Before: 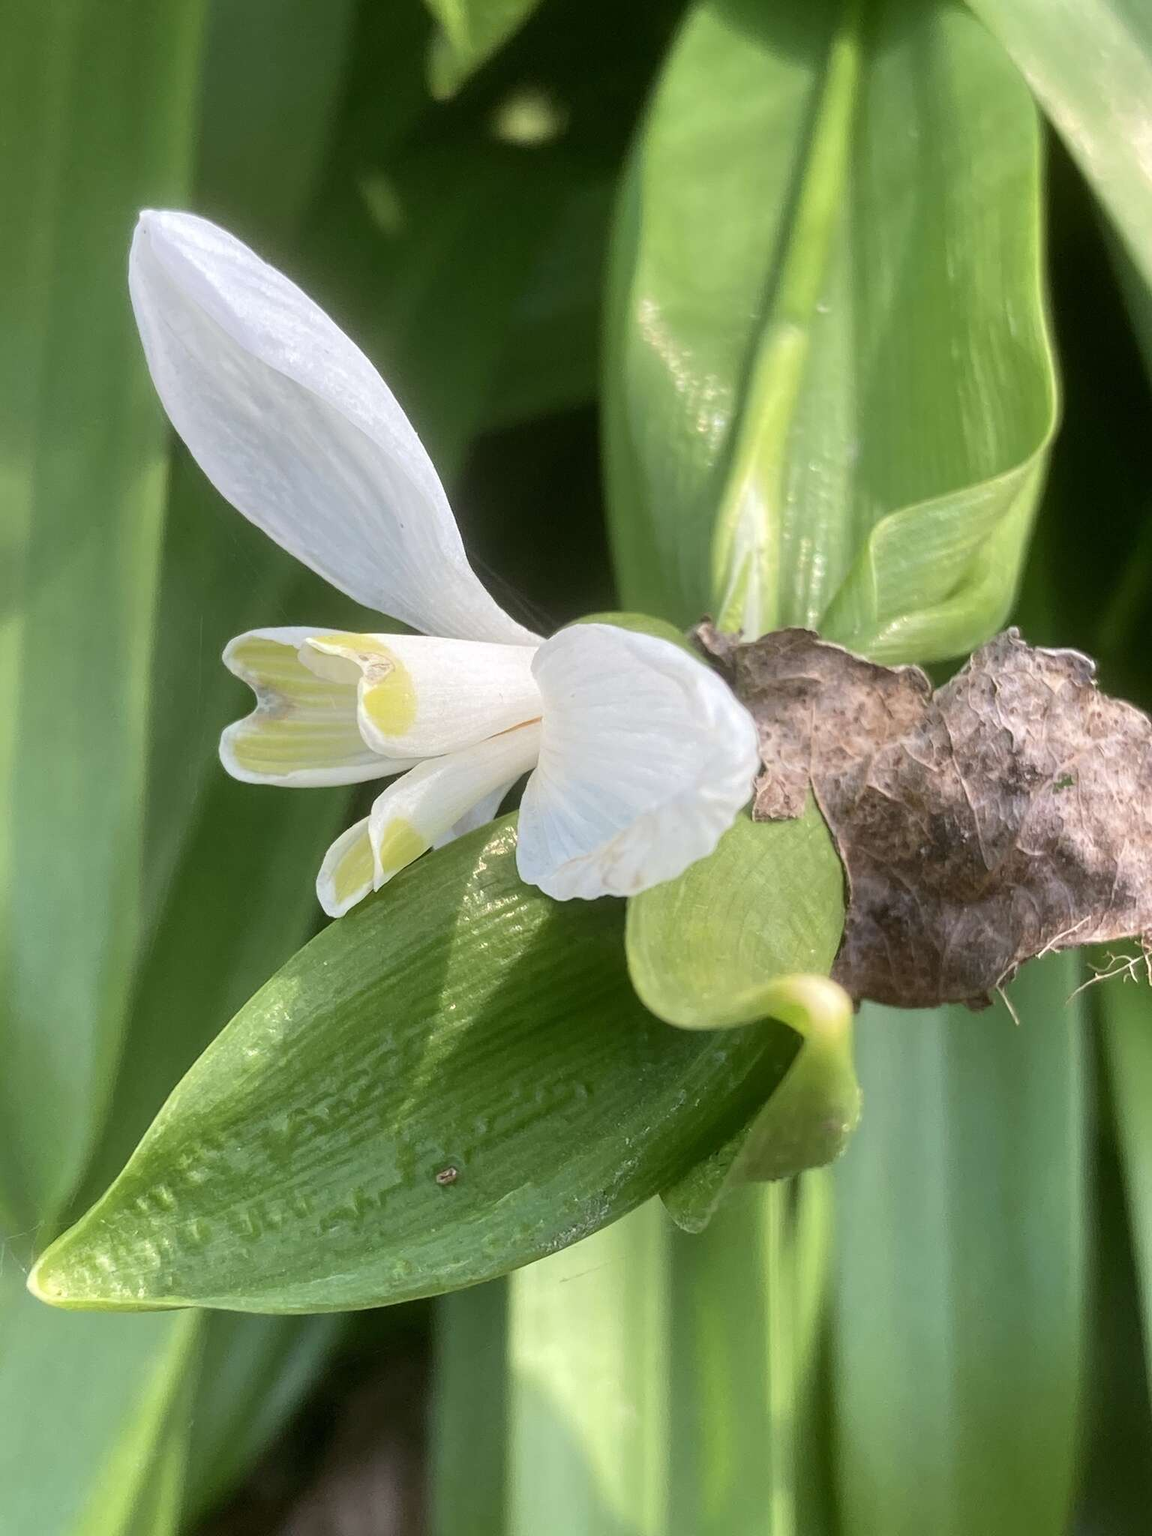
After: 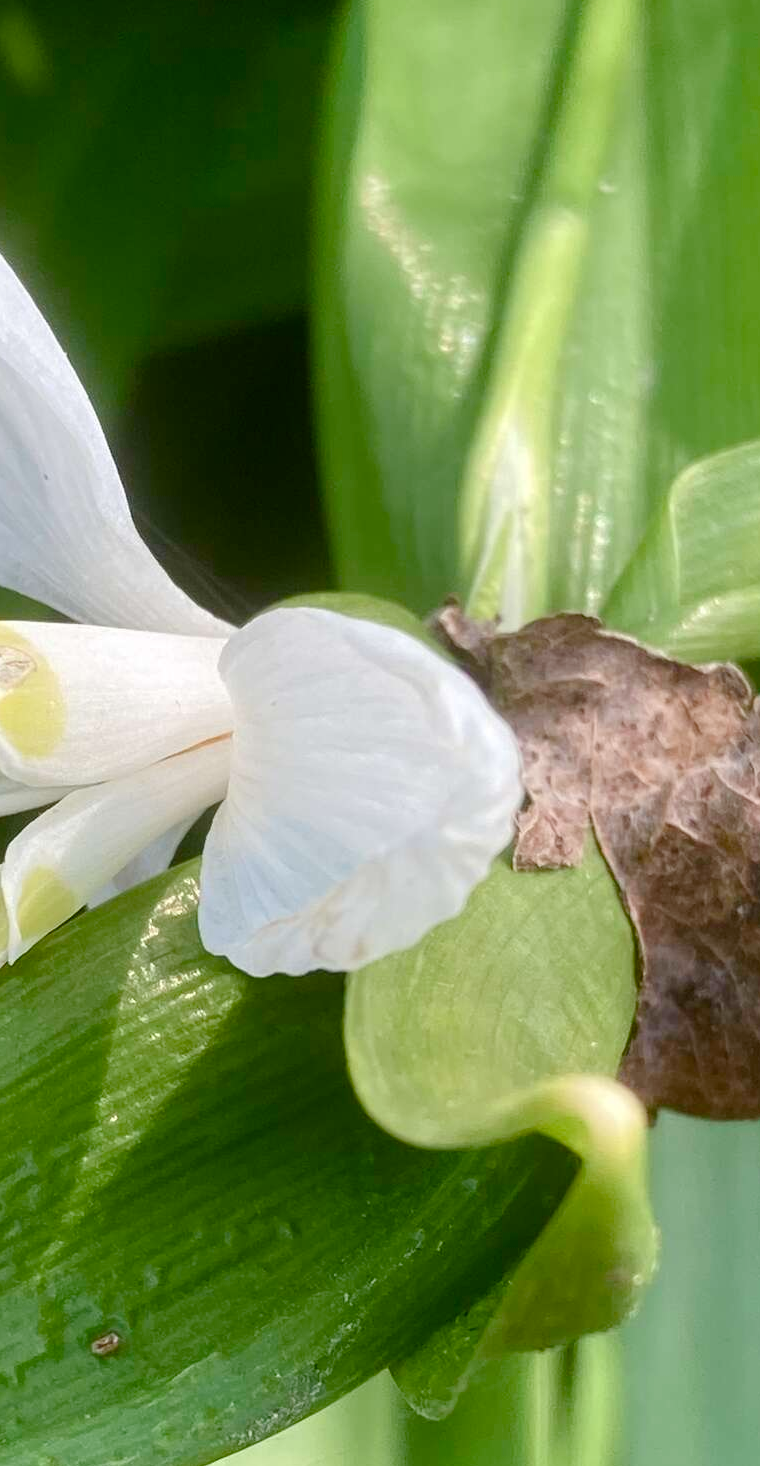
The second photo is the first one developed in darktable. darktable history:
color balance rgb: perceptual saturation grading › global saturation 20%, perceptual saturation grading › highlights -50.556%, perceptual saturation grading › shadows 30.884%, global vibrance 20%
crop: left 31.927%, top 10.978%, right 18.586%, bottom 17.394%
